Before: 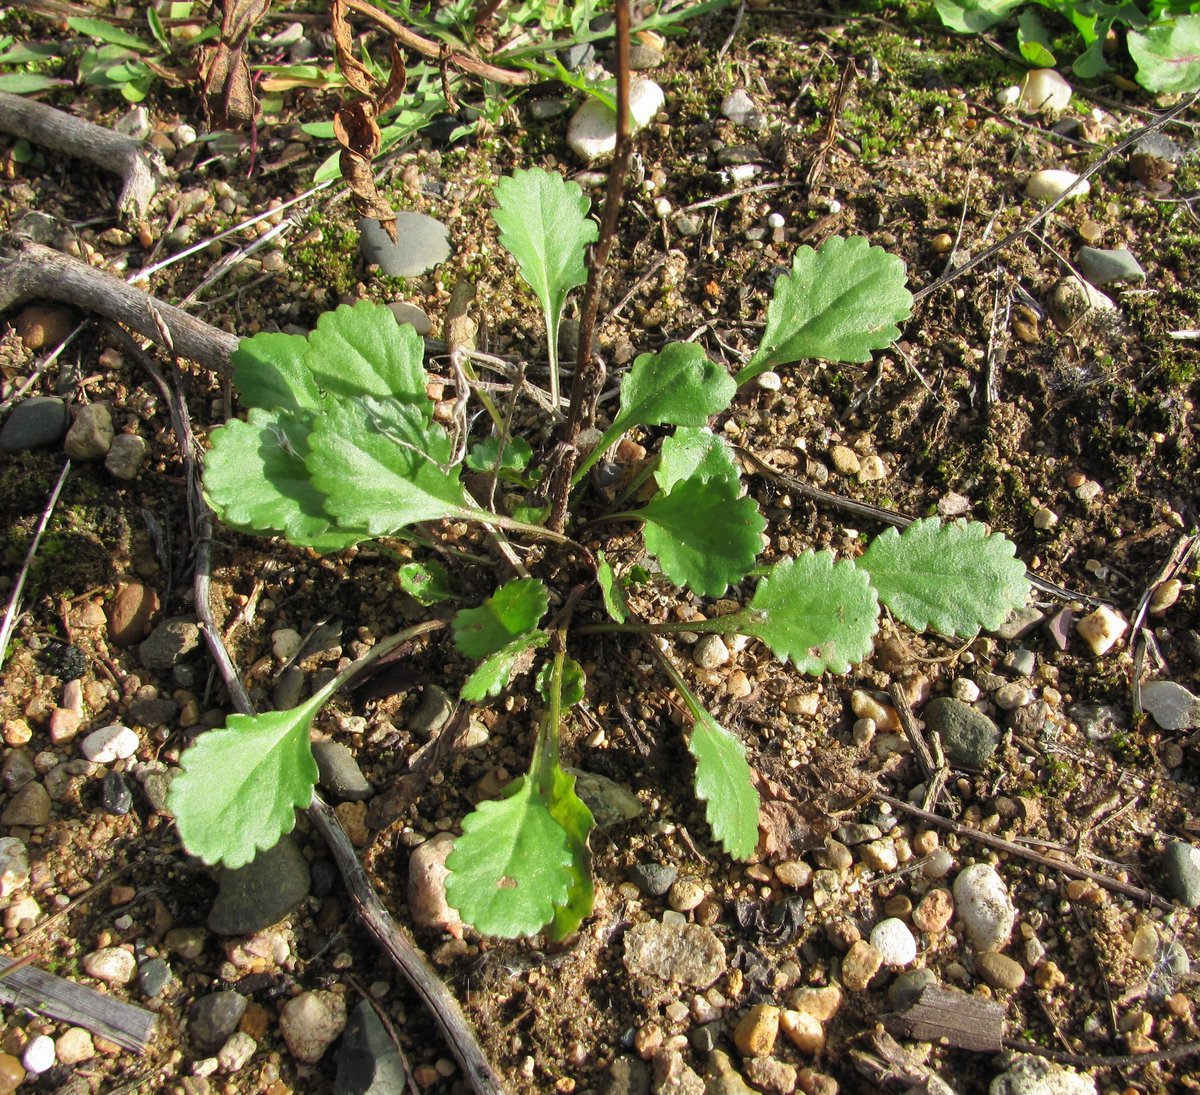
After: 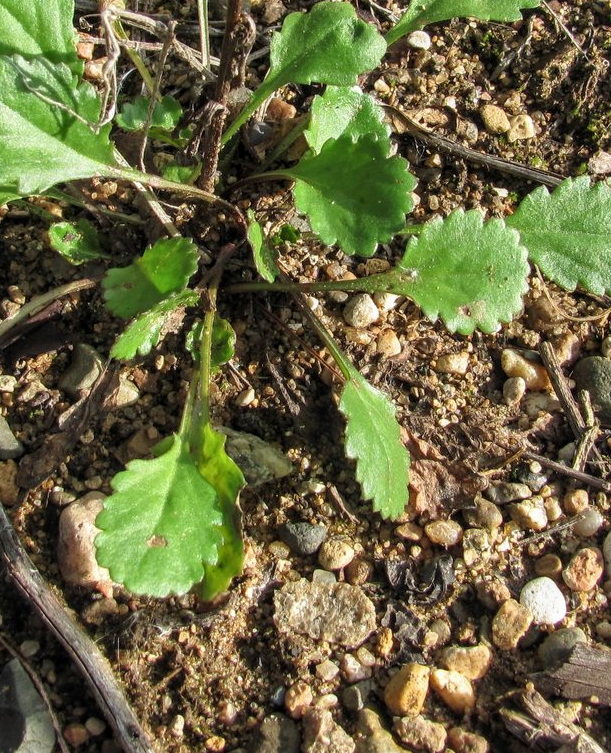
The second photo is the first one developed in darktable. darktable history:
crop and rotate: left 29.237%, top 31.152%, right 19.807%
local contrast: on, module defaults
tone equalizer: on, module defaults
